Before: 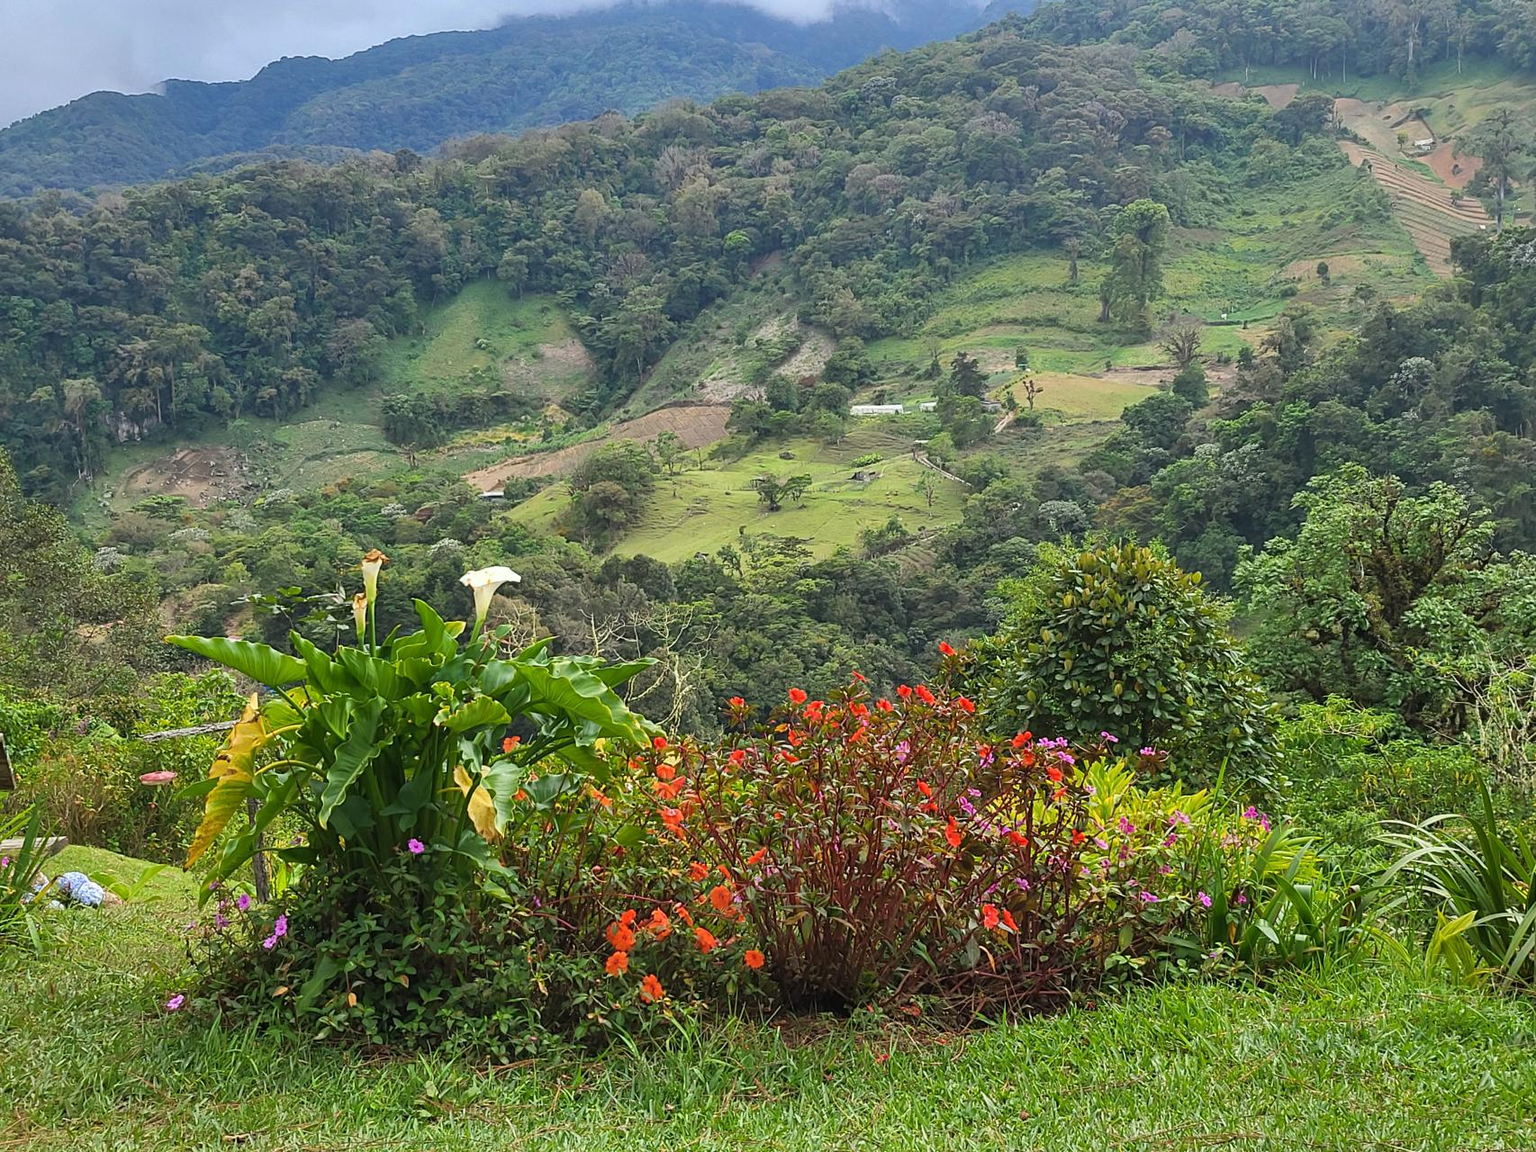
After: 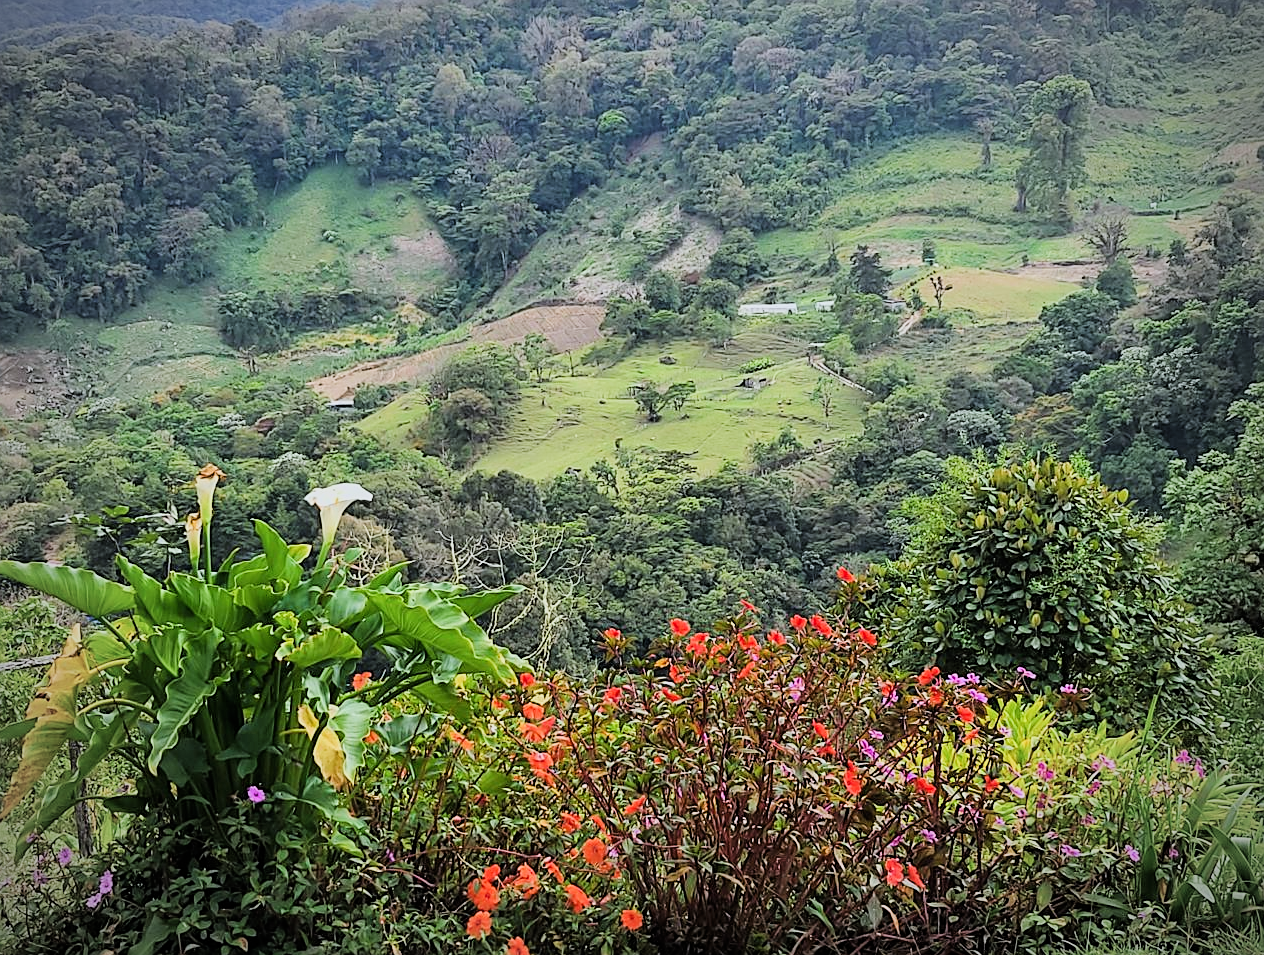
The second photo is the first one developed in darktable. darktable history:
crop and rotate: left 12.152%, top 11.437%, right 13.7%, bottom 13.918%
color calibration: illuminant as shot in camera, x 0.358, y 0.373, temperature 4628.91 K
sharpen: radius 1.848, amount 0.391, threshold 1.145
tone curve: curves: ch0 [(0, 0) (0.004, 0.001) (0.133, 0.112) (0.325, 0.362) (0.832, 0.893) (1, 1)], color space Lab, linked channels, preserve colors none
filmic rgb: black relative exposure -7.65 EV, white relative exposure 4.56 EV, hardness 3.61, iterations of high-quality reconstruction 0, enable highlight reconstruction true
vignetting: fall-off start 74.86%, width/height ratio 1.087
